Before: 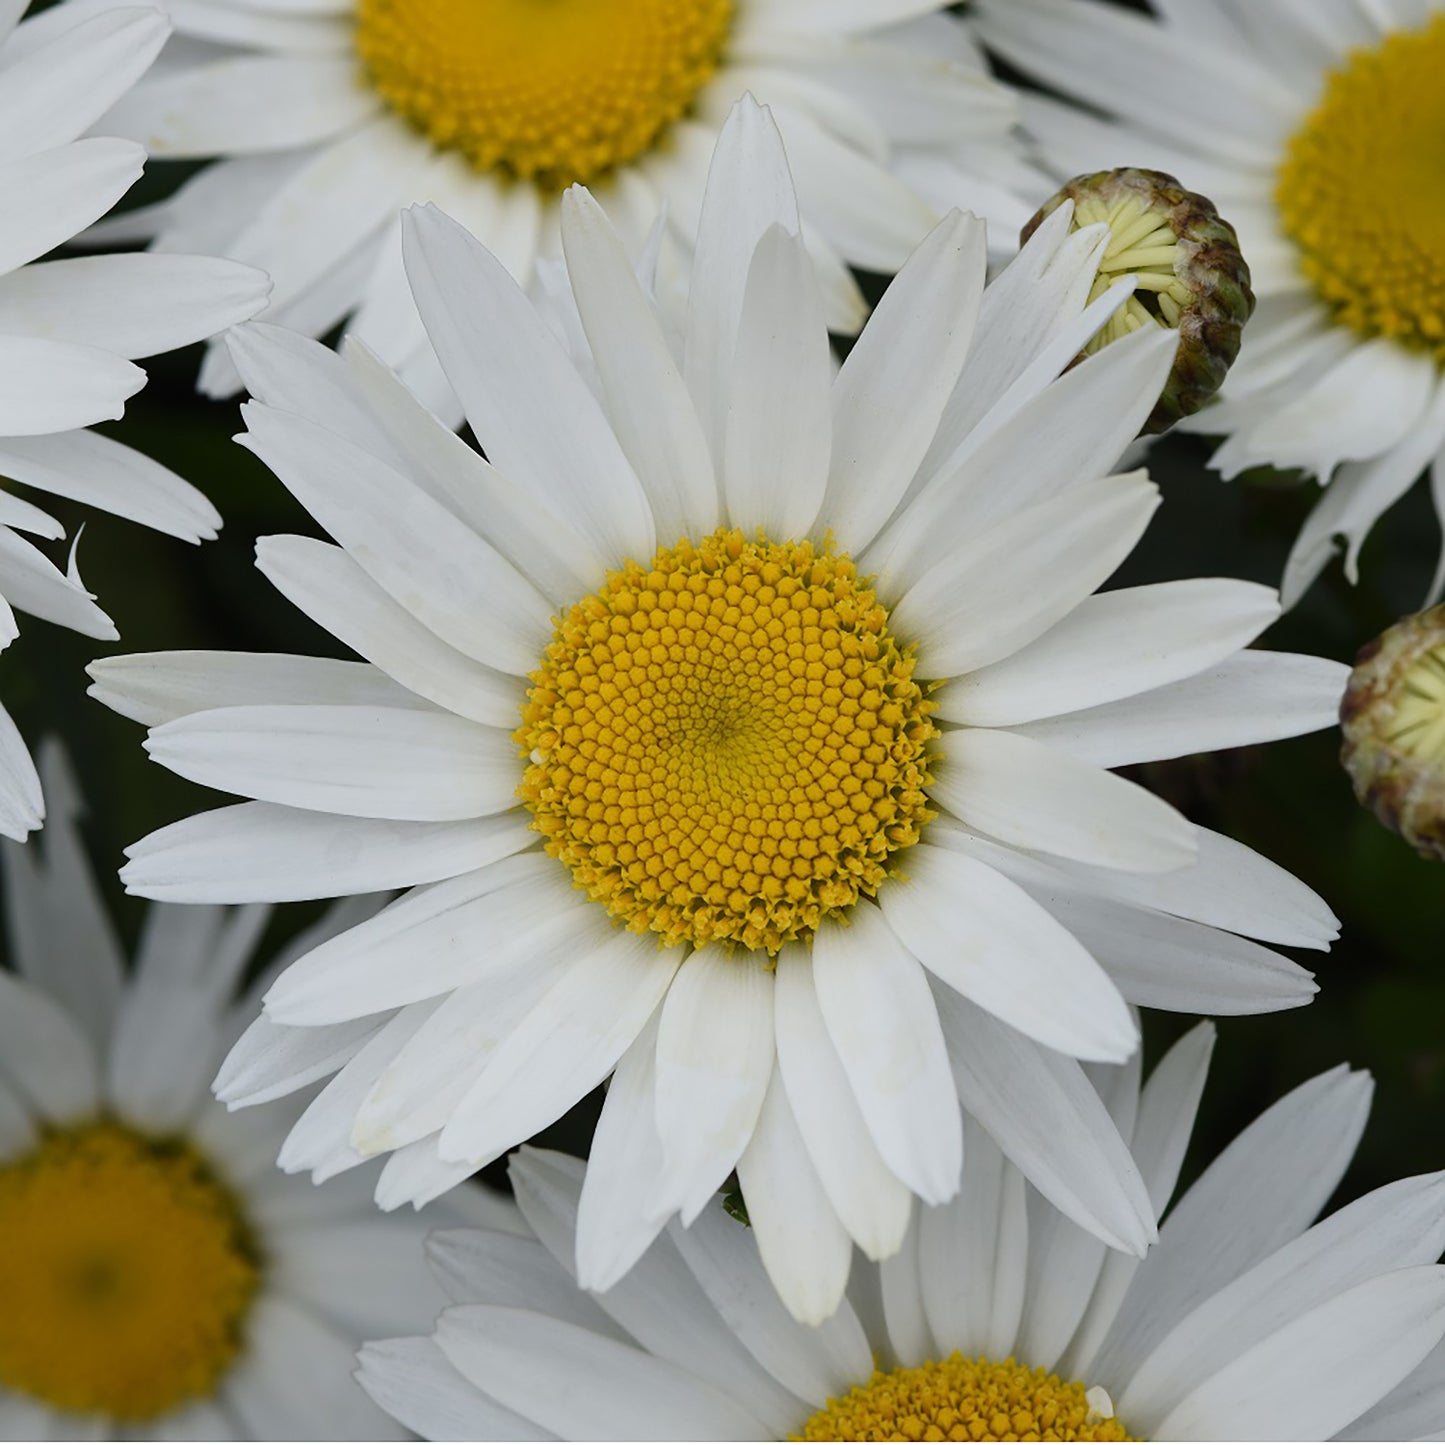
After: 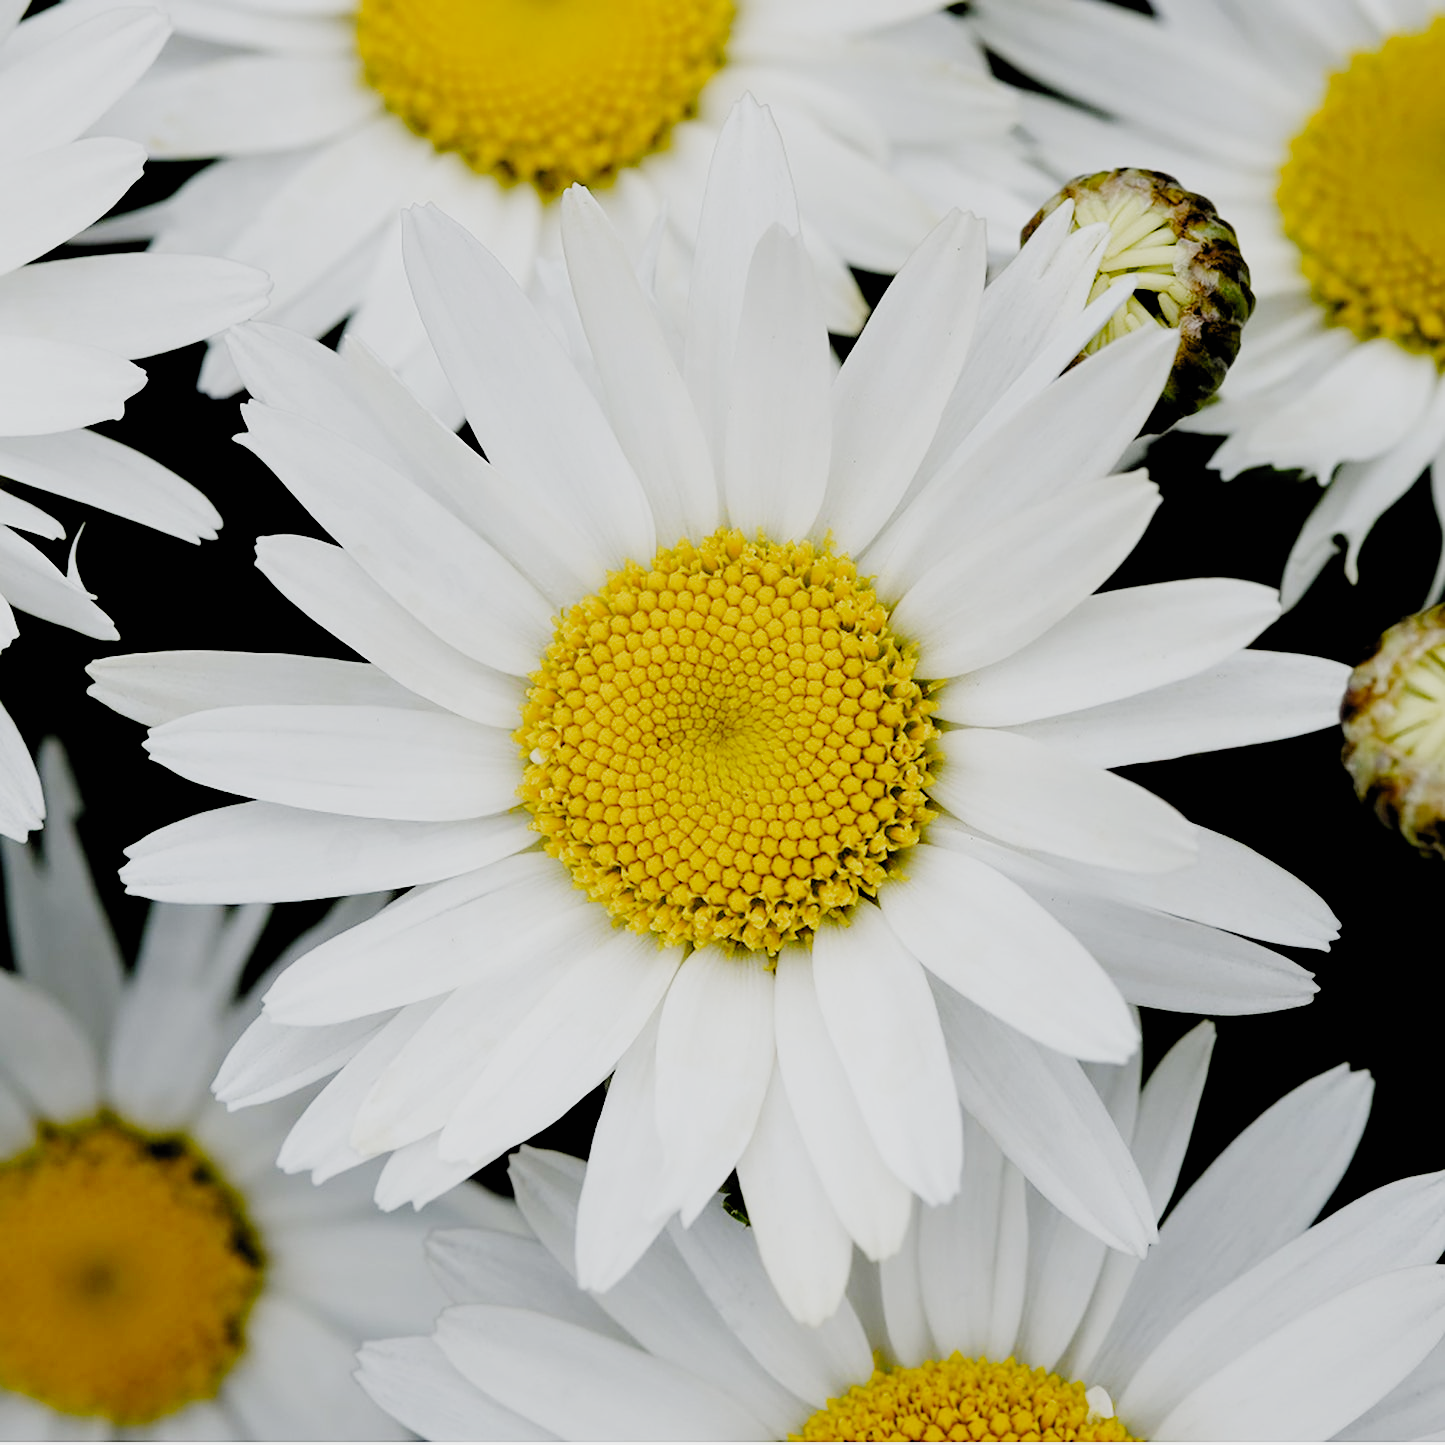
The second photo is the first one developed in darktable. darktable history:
filmic rgb: black relative exposure -2.85 EV, white relative exposure 4.56 EV, hardness 1.77, contrast 1.25, preserve chrominance no, color science v5 (2021)
exposure: black level correction 0, exposure 0.7 EV, compensate exposure bias true, compensate highlight preservation false
